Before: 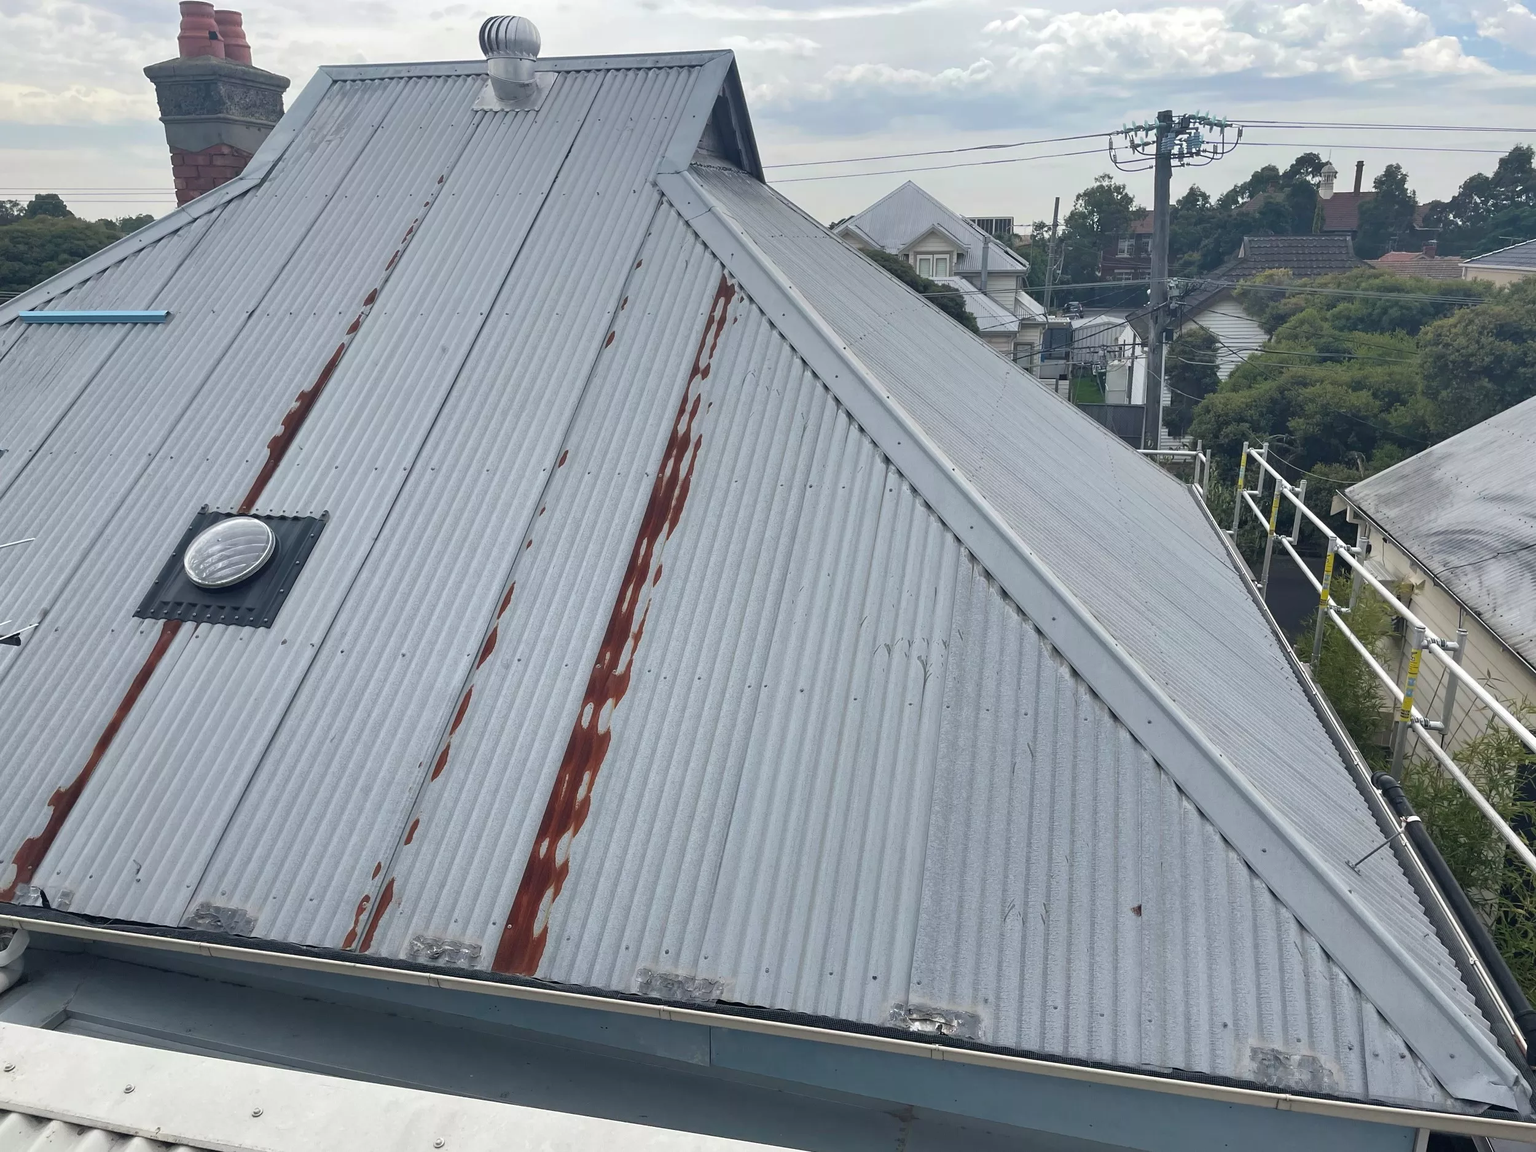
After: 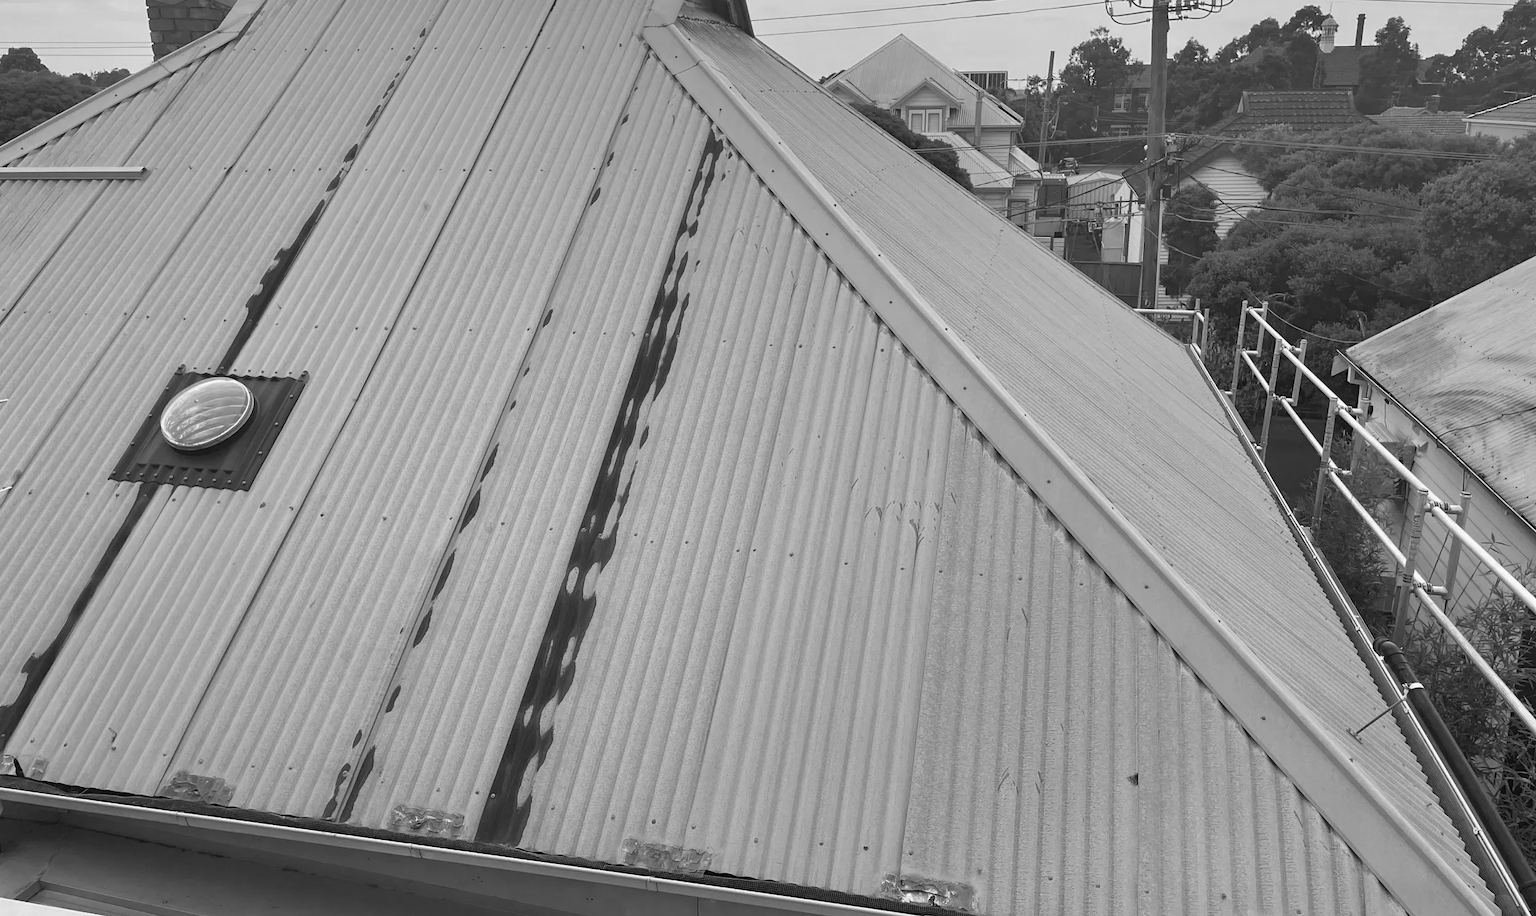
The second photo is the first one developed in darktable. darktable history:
white balance: red 1.009, blue 1.027
crop and rotate: left 1.814%, top 12.818%, right 0.25%, bottom 9.225%
color calibration: output gray [0.22, 0.42, 0.37, 0], gray › normalize channels true, illuminant same as pipeline (D50), adaptation XYZ, x 0.346, y 0.359, gamut compression 0
